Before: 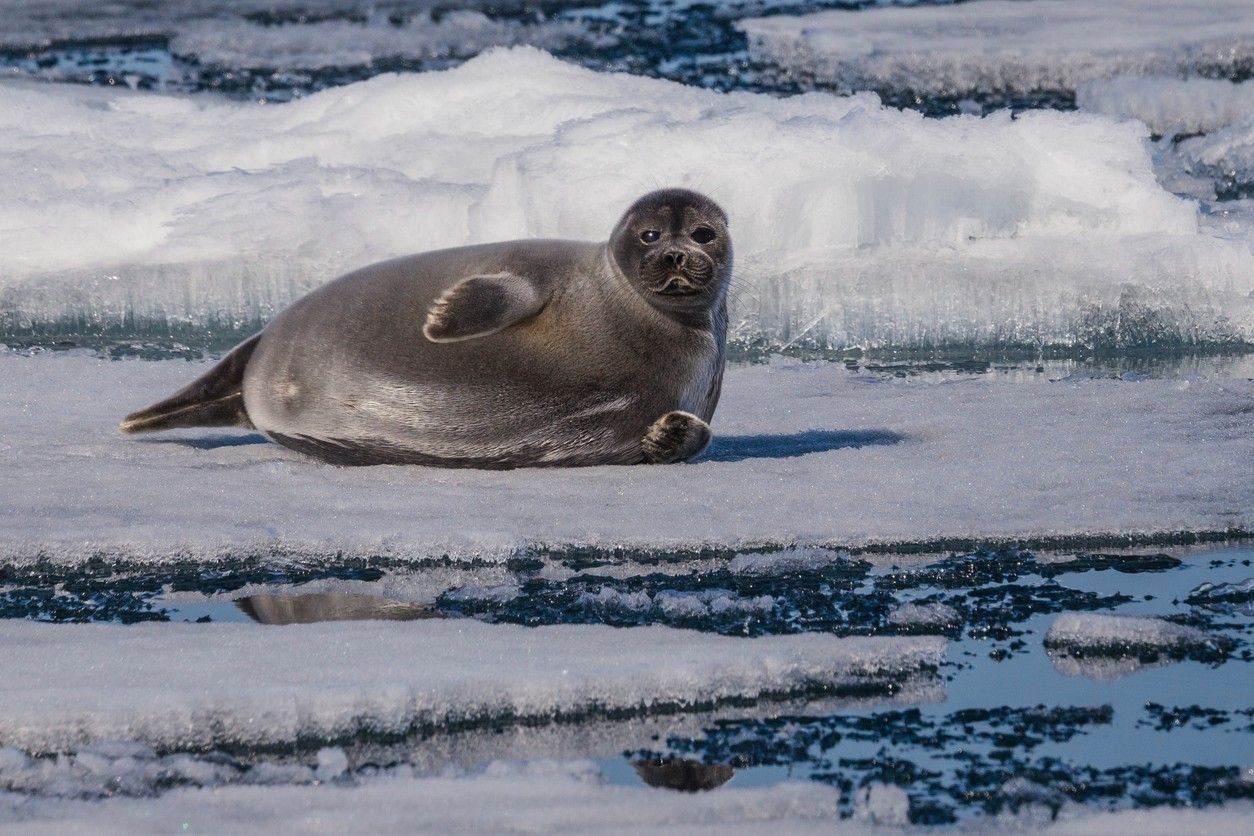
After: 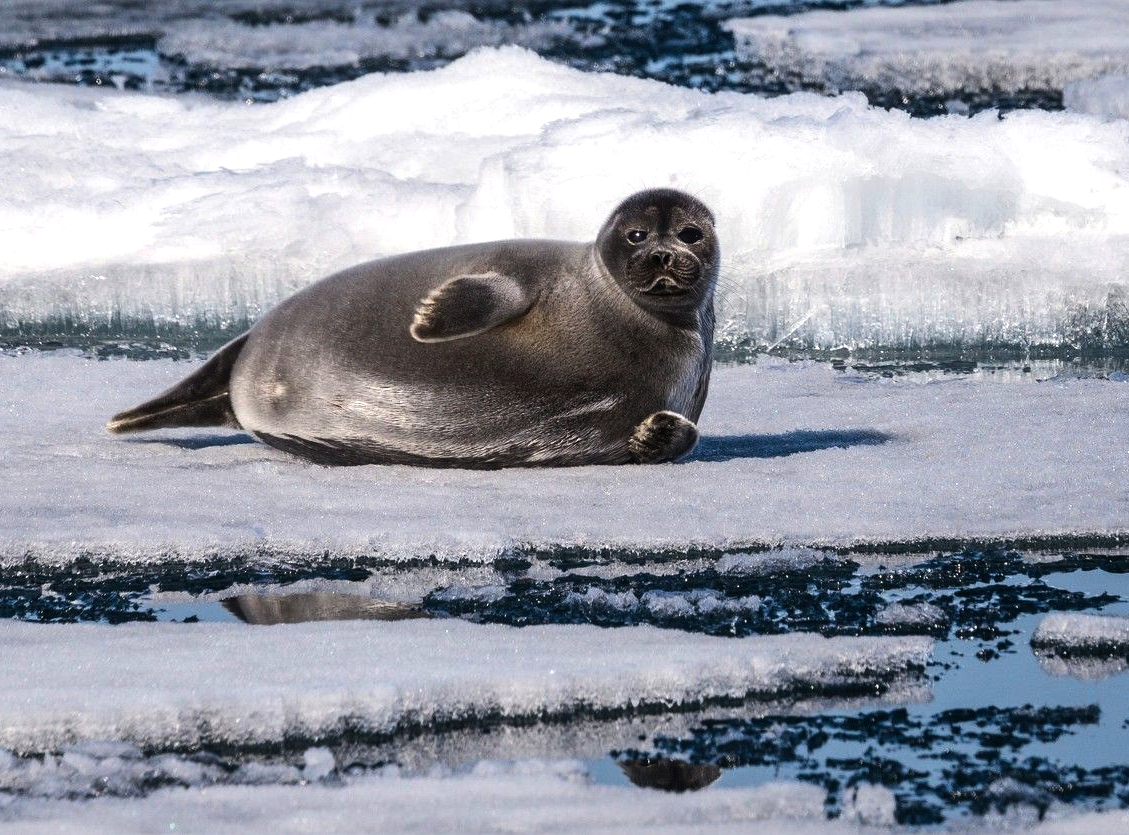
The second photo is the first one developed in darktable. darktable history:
tone equalizer: -8 EV -0.75 EV, -7 EV -0.7 EV, -6 EV -0.6 EV, -5 EV -0.4 EV, -3 EV 0.4 EV, -2 EV 0.6 EV, -1 EV 0.7 EV, +0 EV 0.75 EV, edges refinement/feathering 500, mask exposure compensation -1.57 EV, preserve details no
crop and rotate: left 1.088%, right 8.807%
